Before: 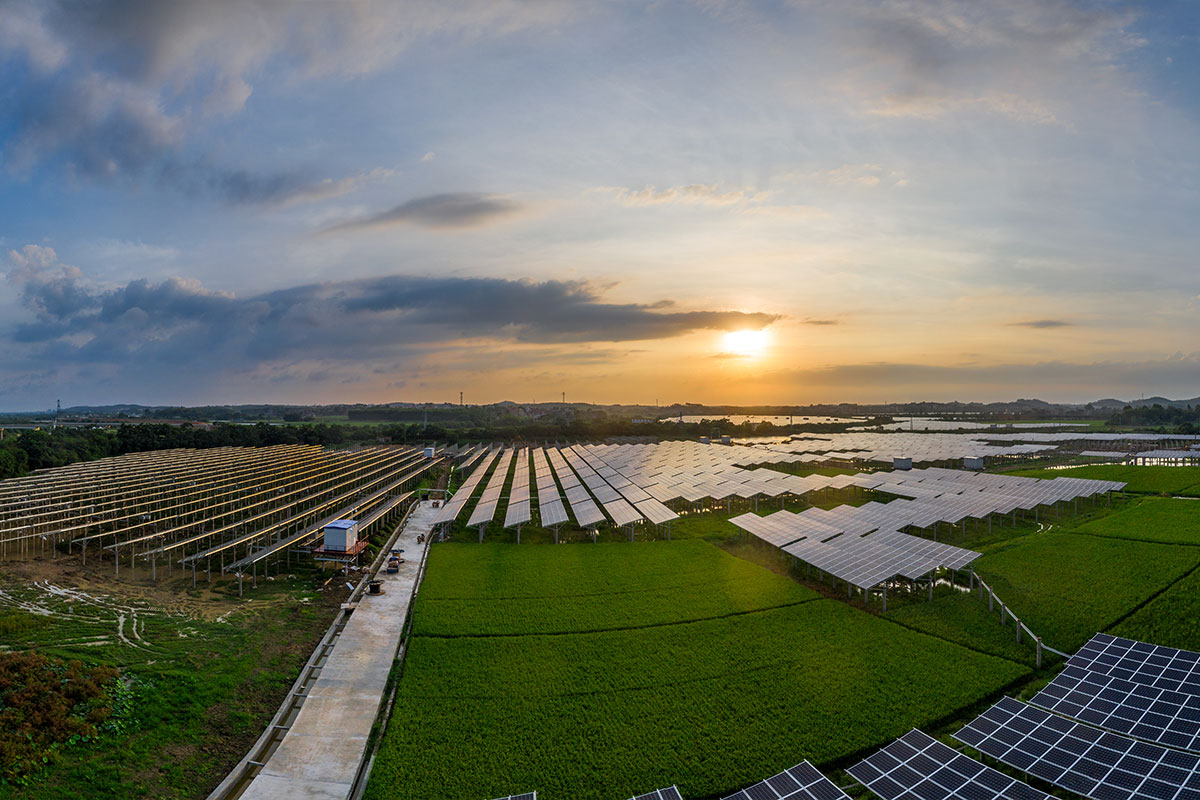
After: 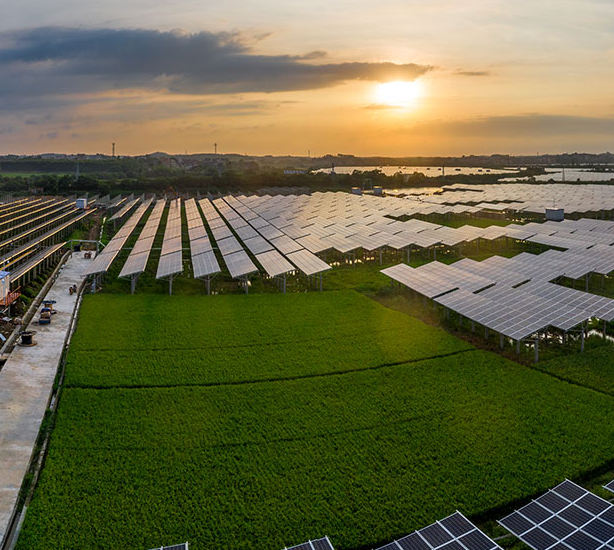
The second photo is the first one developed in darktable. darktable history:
crop and rotate: left 29.018%, top 31.172%, right 19.804%
